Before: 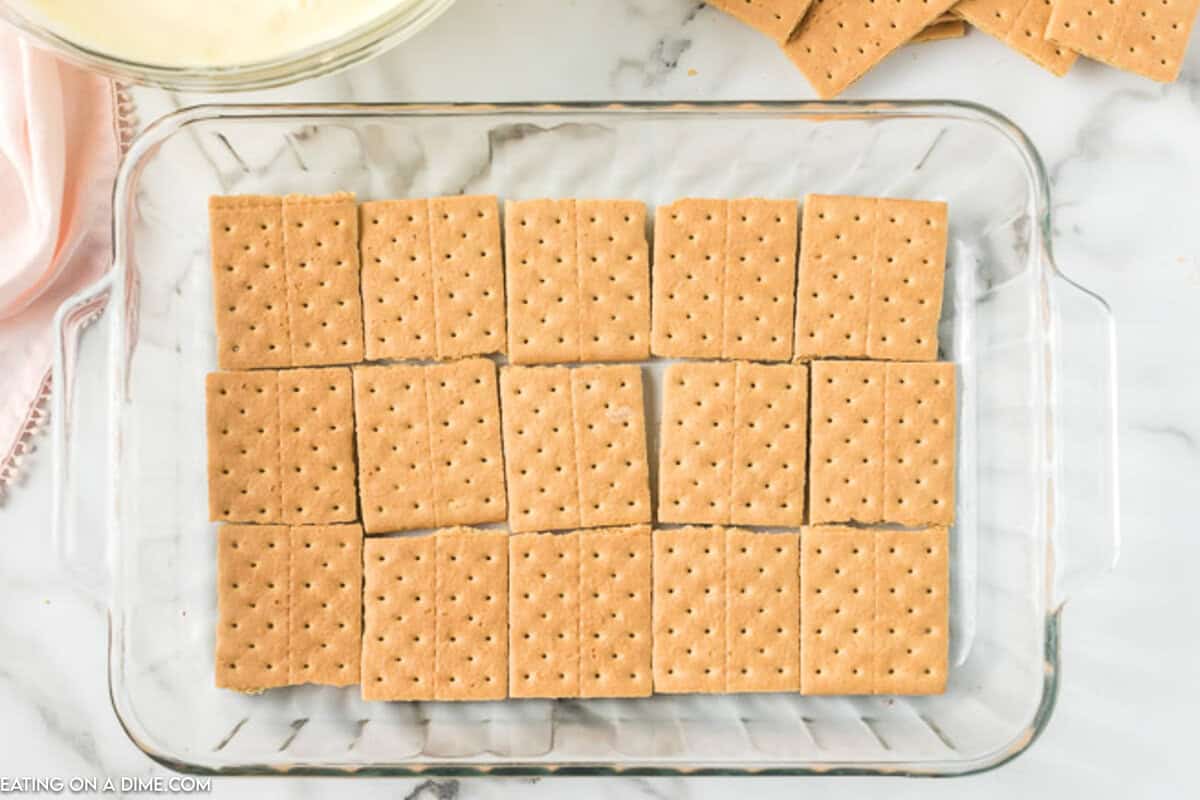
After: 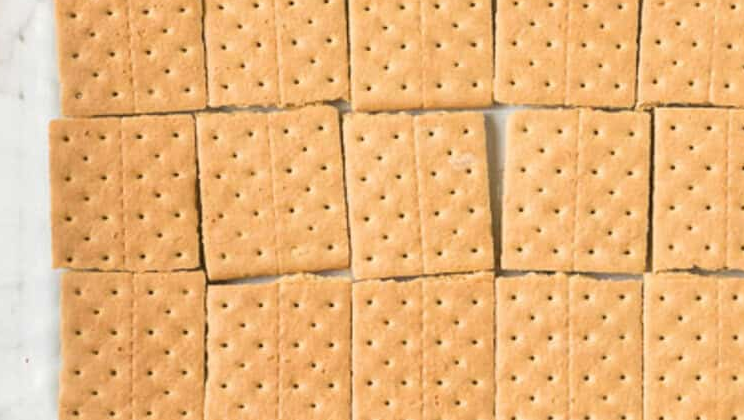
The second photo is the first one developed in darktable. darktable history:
crop: left 13.126%, top 31.666%, right 24.796%, bottom 15.785%
